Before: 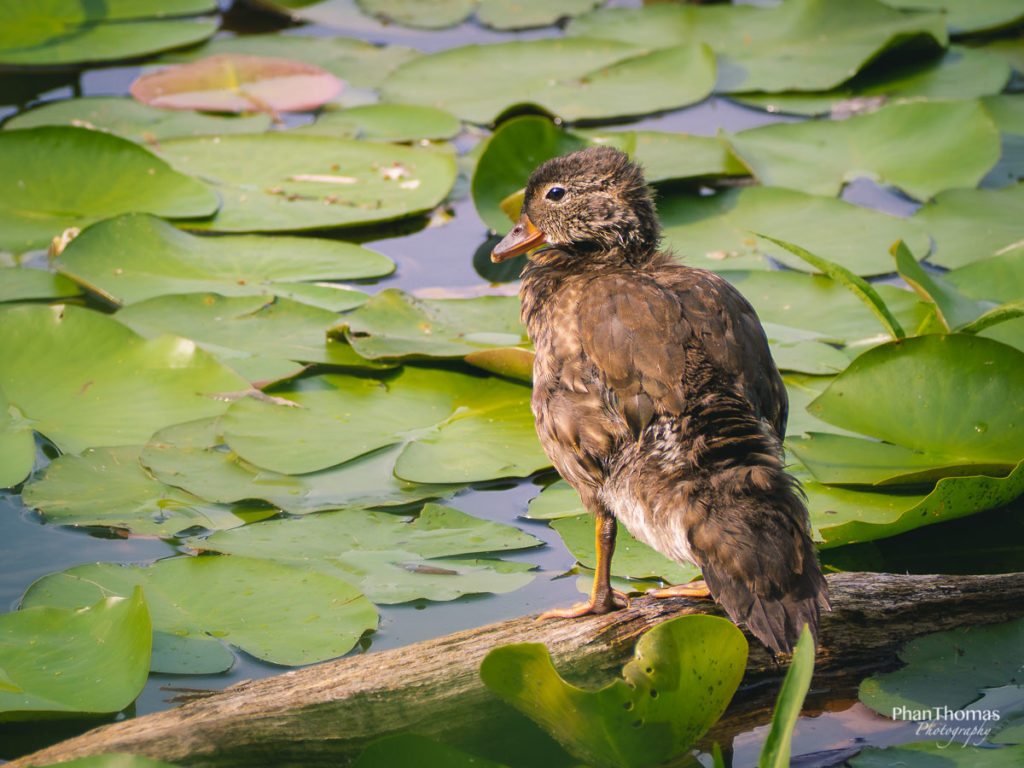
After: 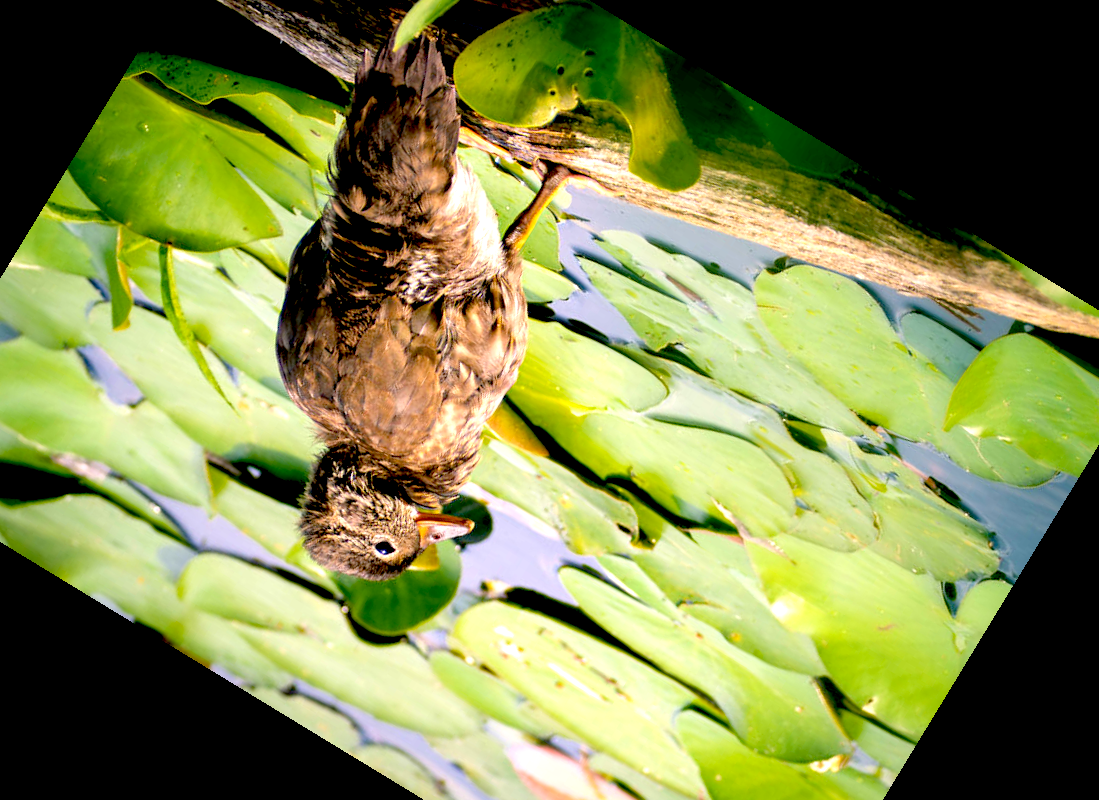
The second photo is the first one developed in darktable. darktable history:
color balance rgb: on, module defaults
crop and rotate: angle 148.68°, left 9.111%, top 15.603%, right 4.588%, bottom 17.041%
exposure: black level correction 0.035, exposure 0.9 EV, compensate highlight preservation false
